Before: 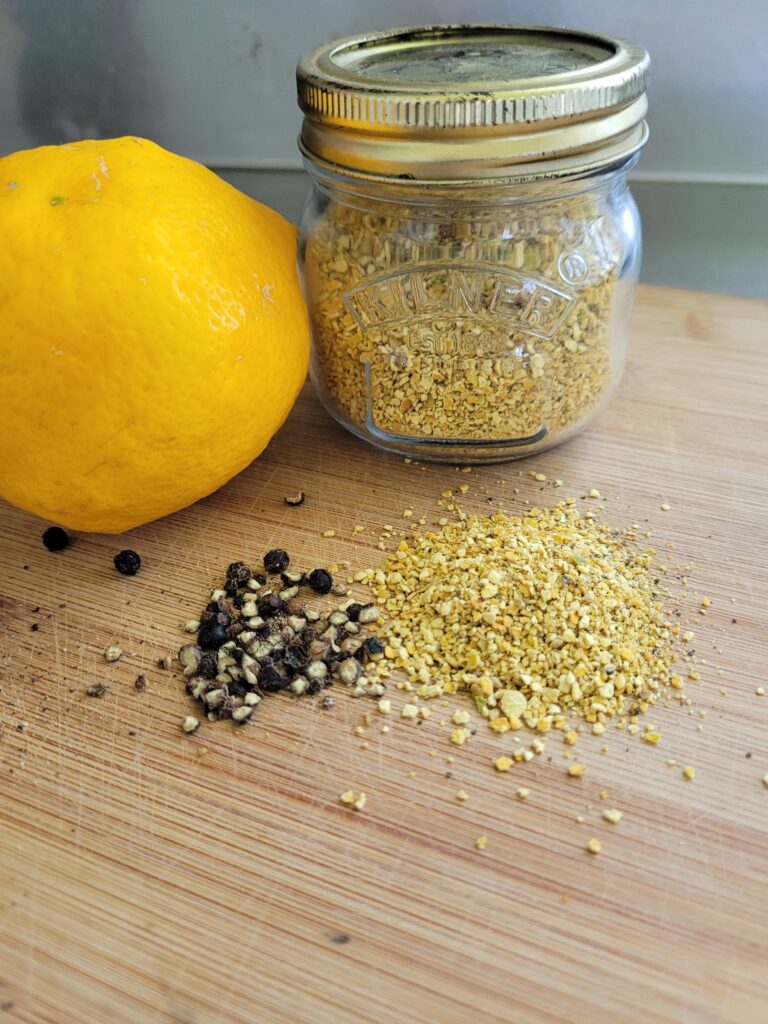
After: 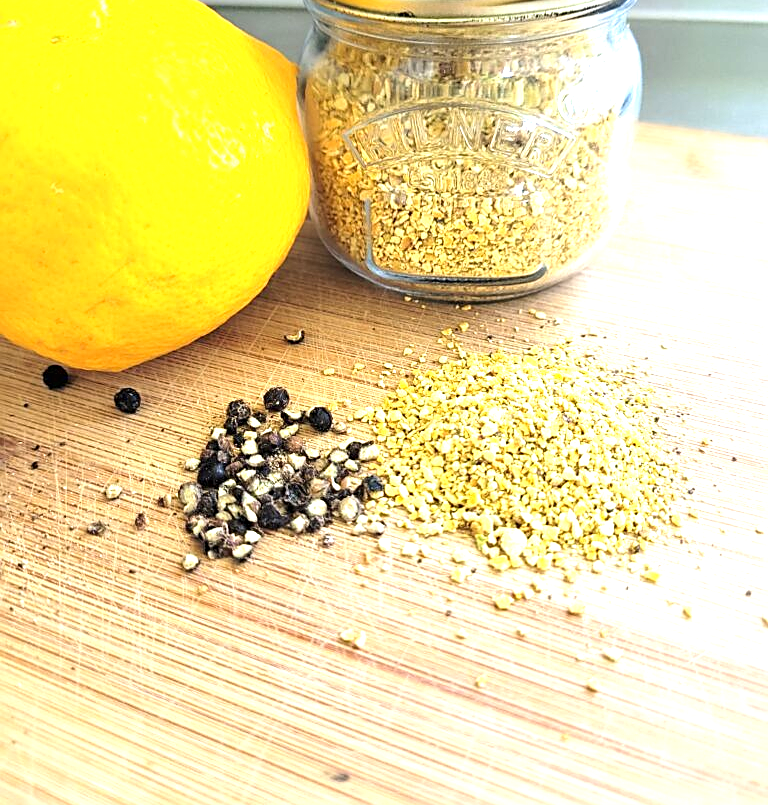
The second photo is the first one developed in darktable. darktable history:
exposure: black level correction 0, exposure 1.37 EV, compensate highlight preservation false
sharpen: on, module defaults
crop and rotate: top 15.856%, bottom 5.491%
